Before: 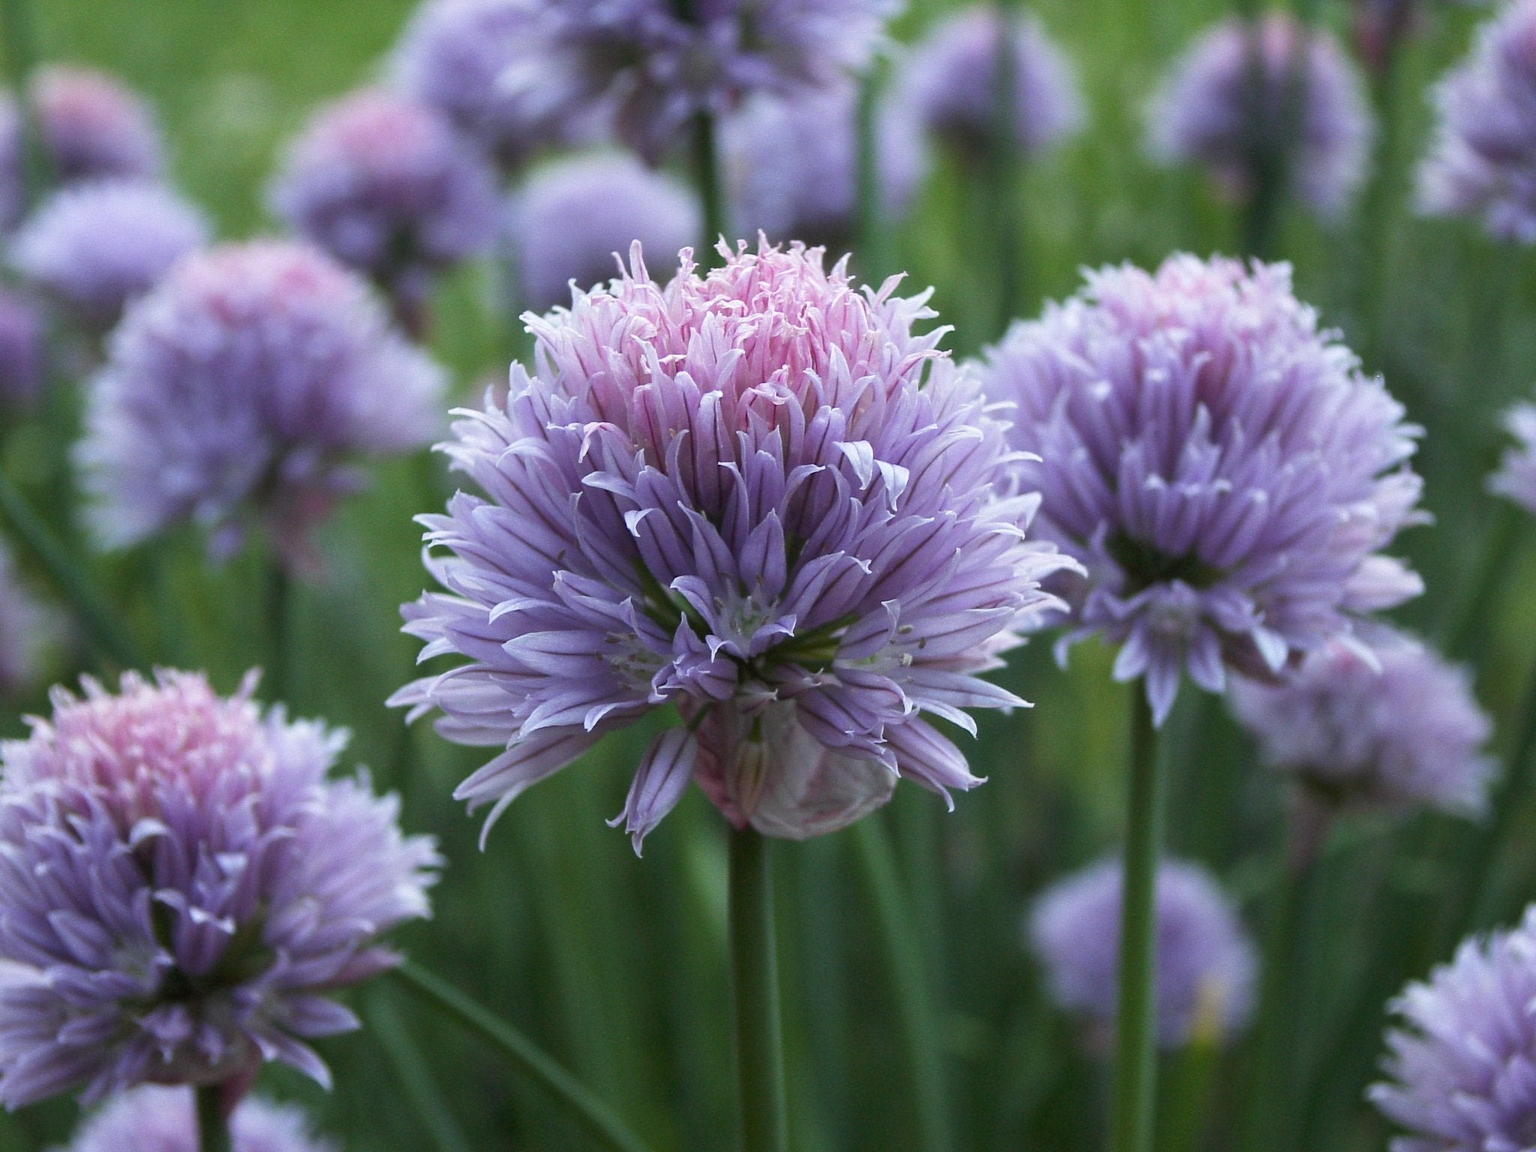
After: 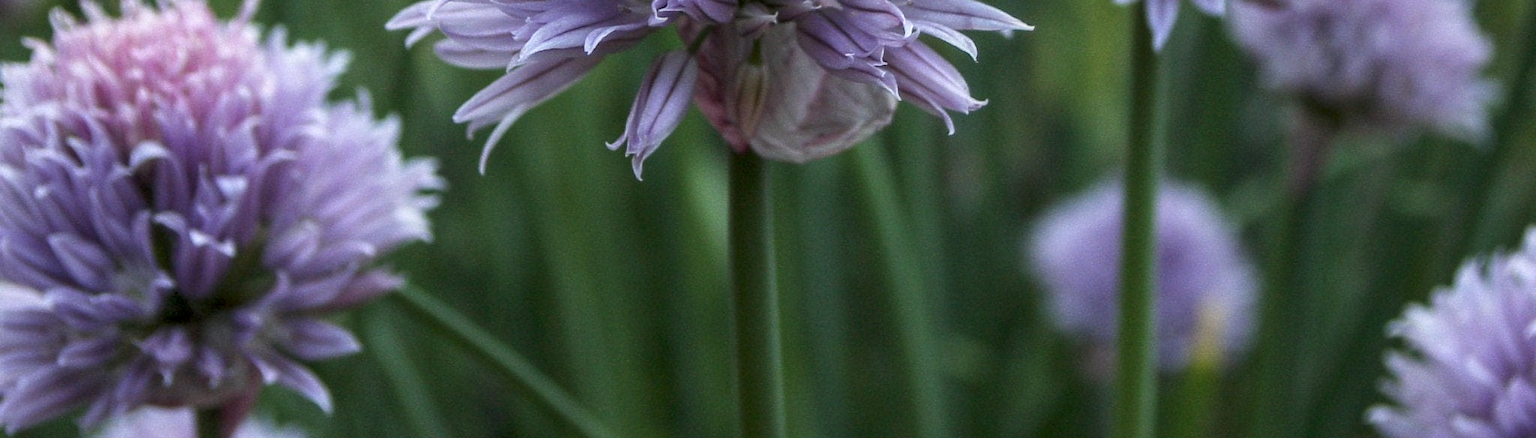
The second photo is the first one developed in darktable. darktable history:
local contrast: highlights 2%, shadows 5%, detail 134%
crop and rotate: top 58.832%, bottom 3.114%
